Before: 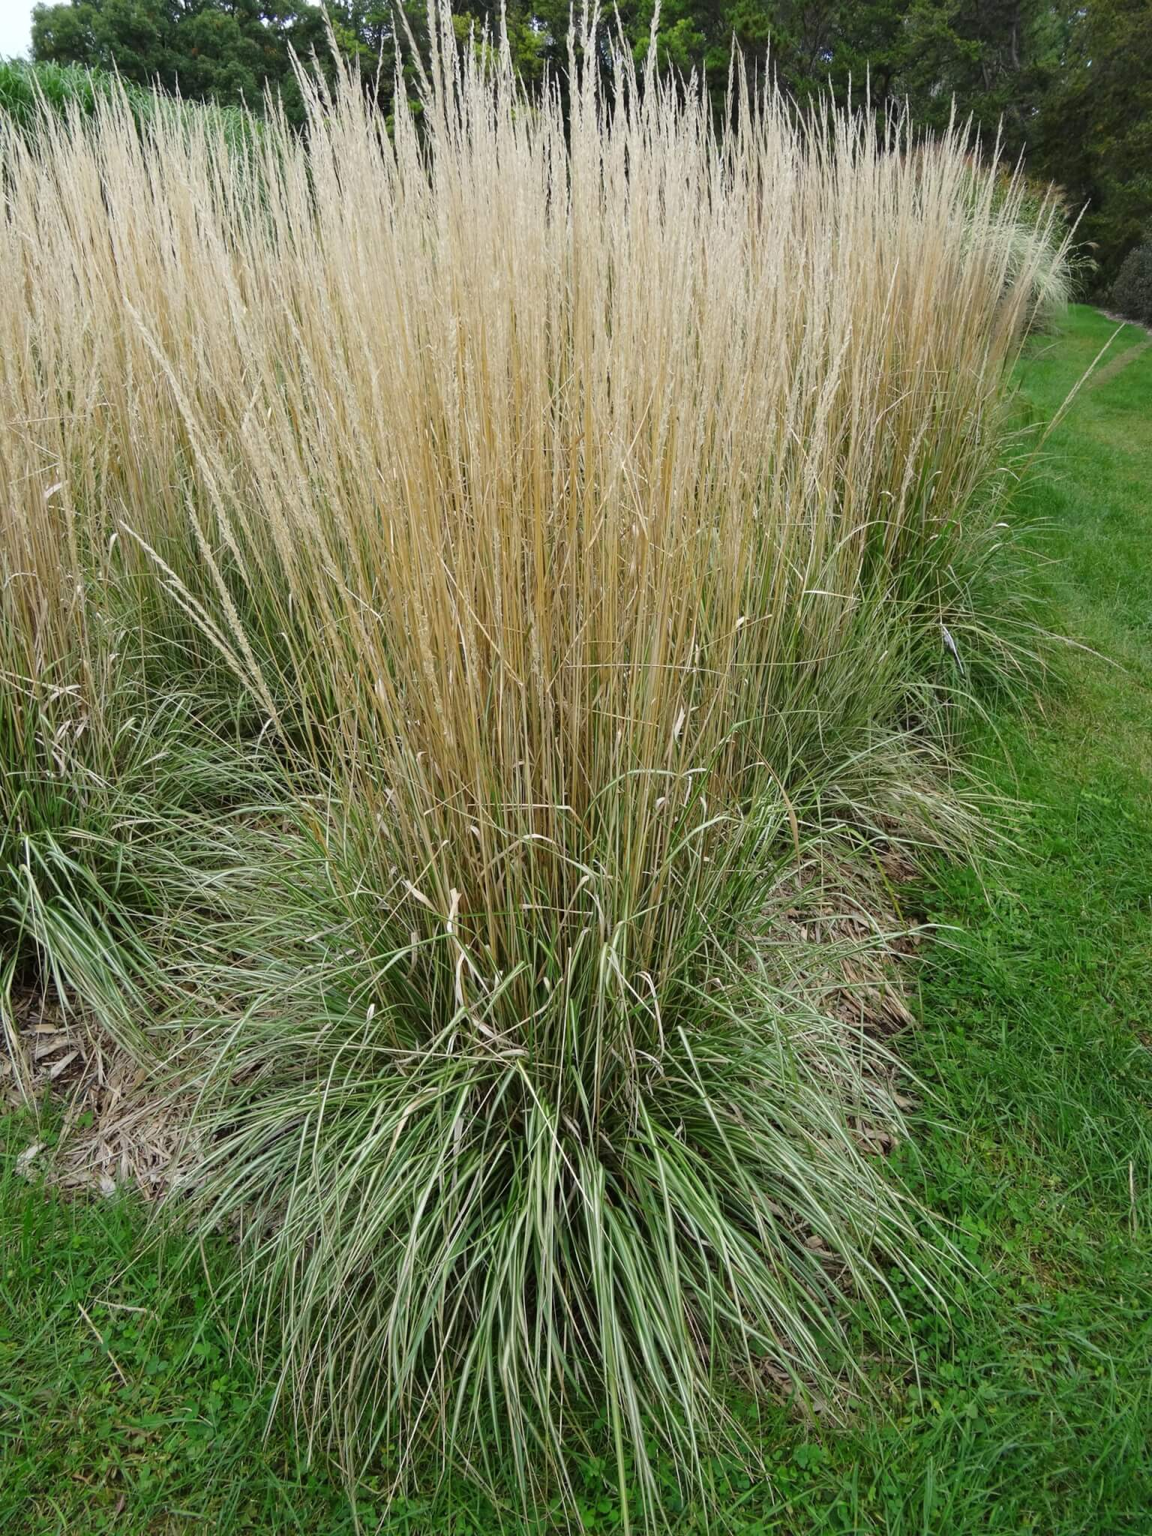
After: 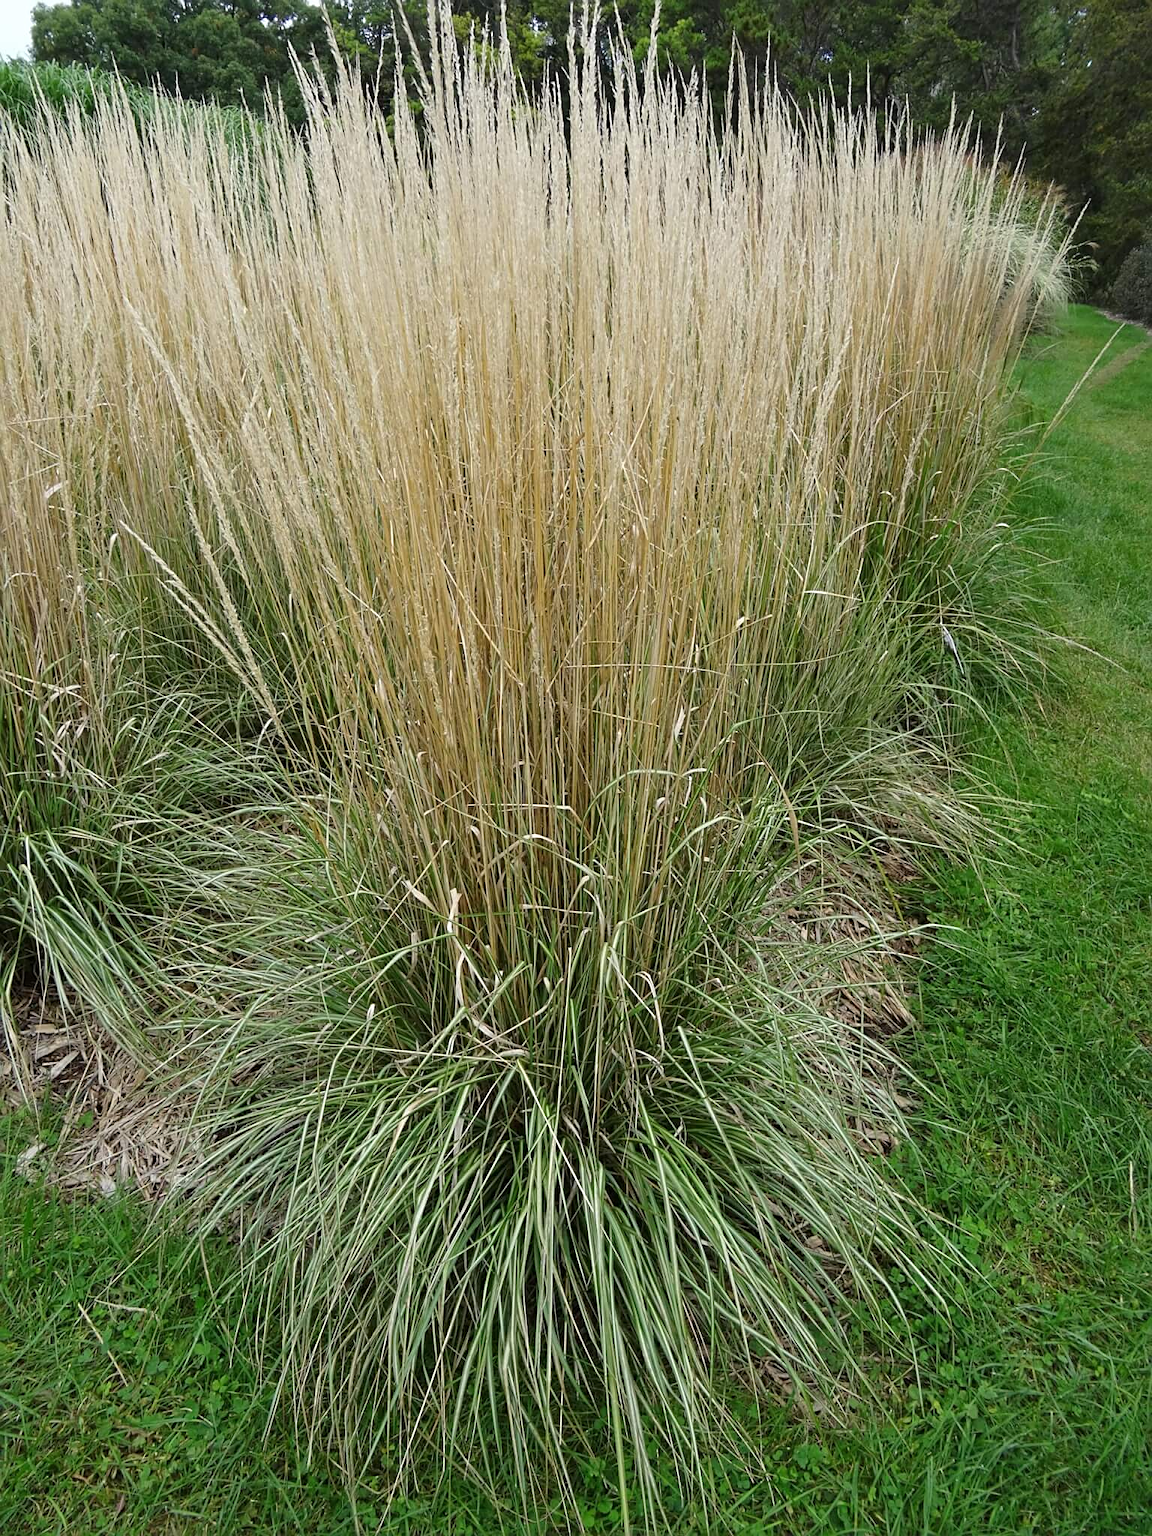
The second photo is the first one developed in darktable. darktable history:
sharpen: on, module defaults
levels: mode automatic, levels [0, 0.374, 0.749]
